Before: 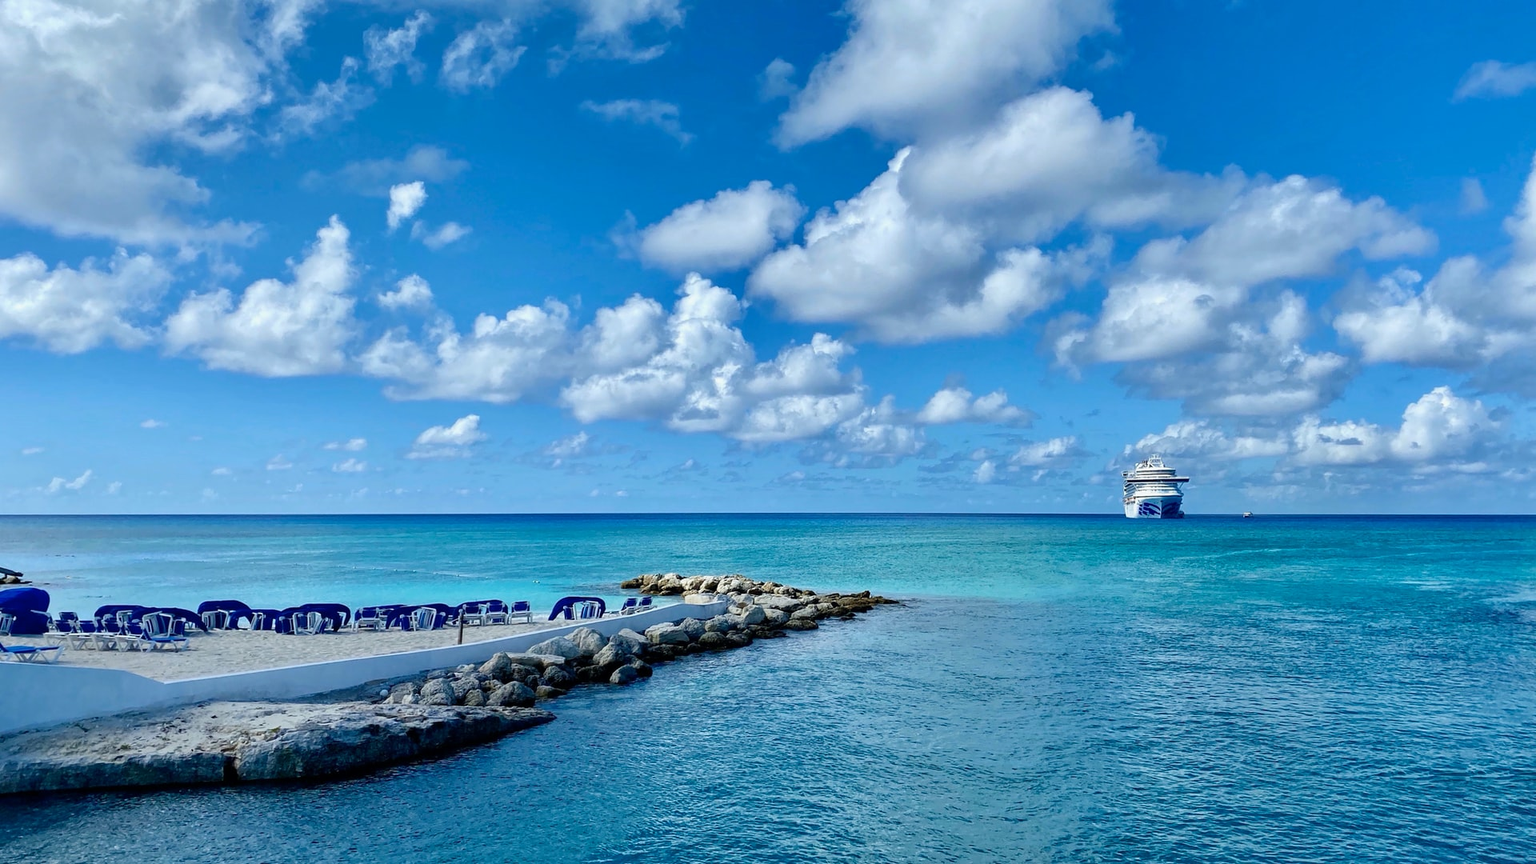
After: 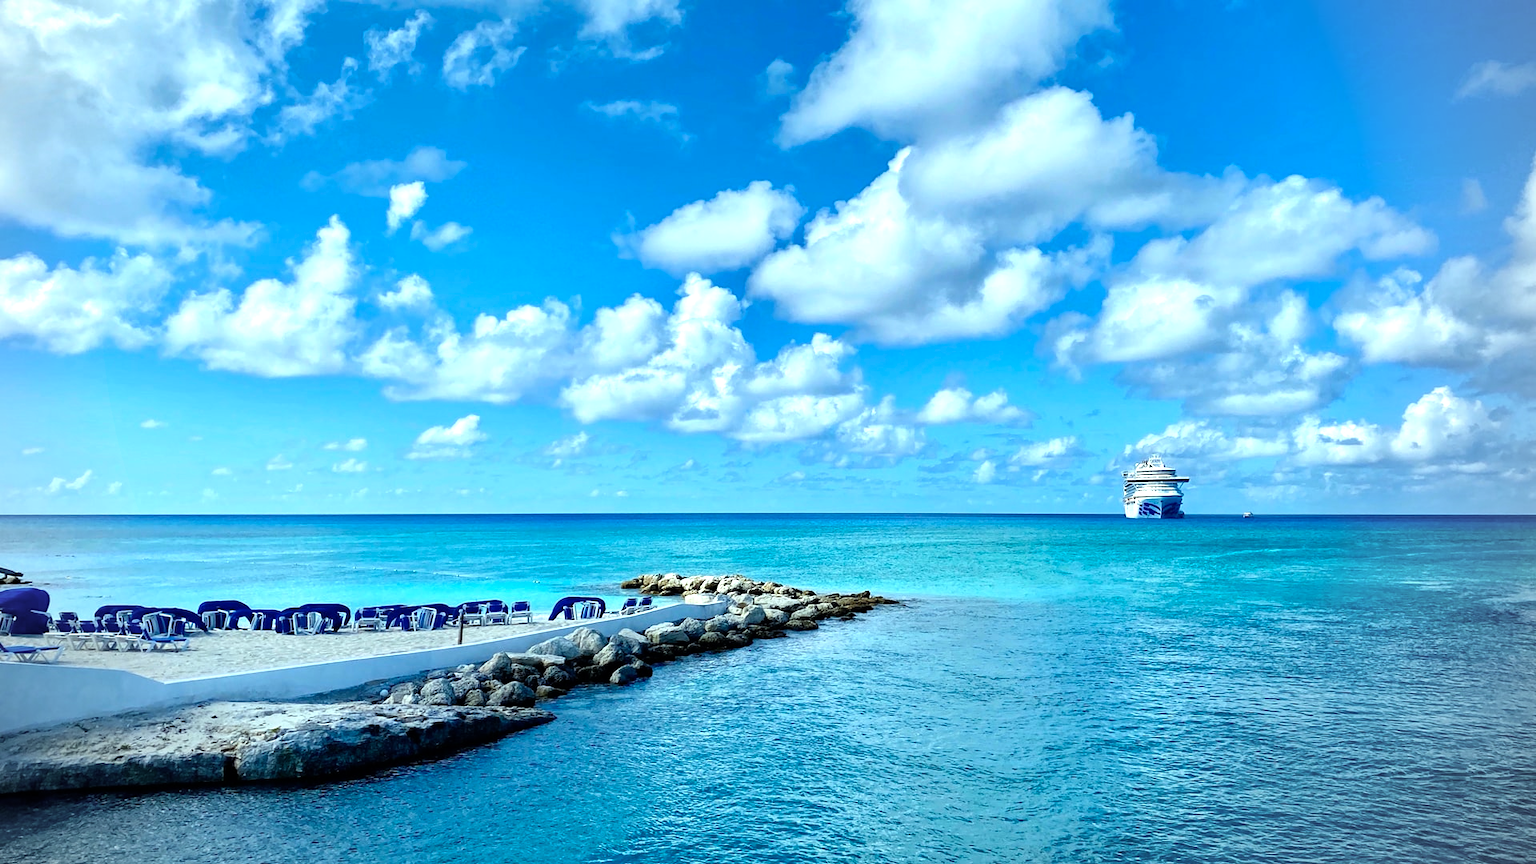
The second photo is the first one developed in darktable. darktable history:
tone equalizer: -8 EV -0.715 EV, -7 EV -0.723 EV, -6 EV -0.62 EV, -5 EV -0.407 EV, -3 EV 0.387 EV, -2 EV 0.6 EV, -1 EV 0.681 EV, +0 EV 0.722 EV
vignetting: center (-0.069, -0.309), unbound false
color correction: highlights a* -6.92, highlights b* 0.591
